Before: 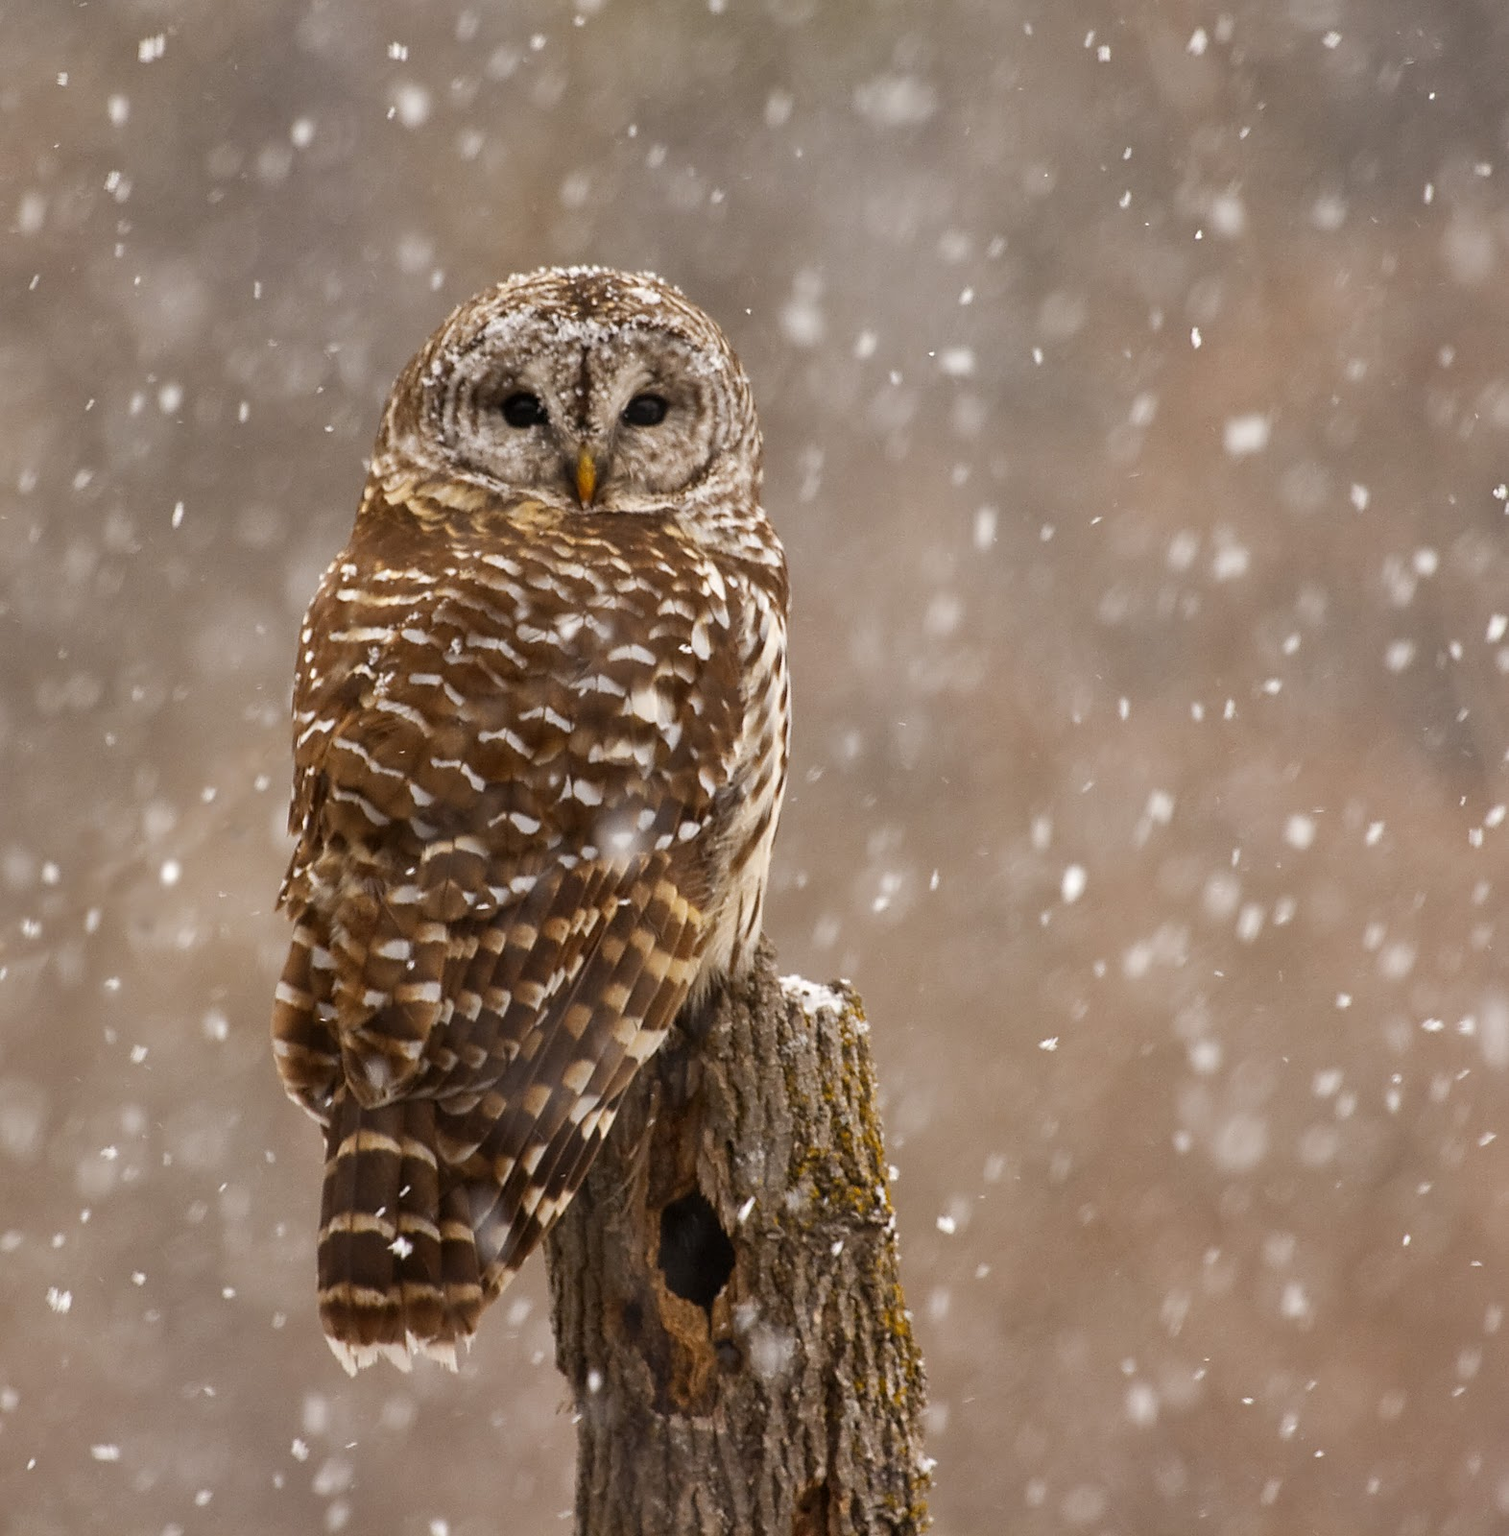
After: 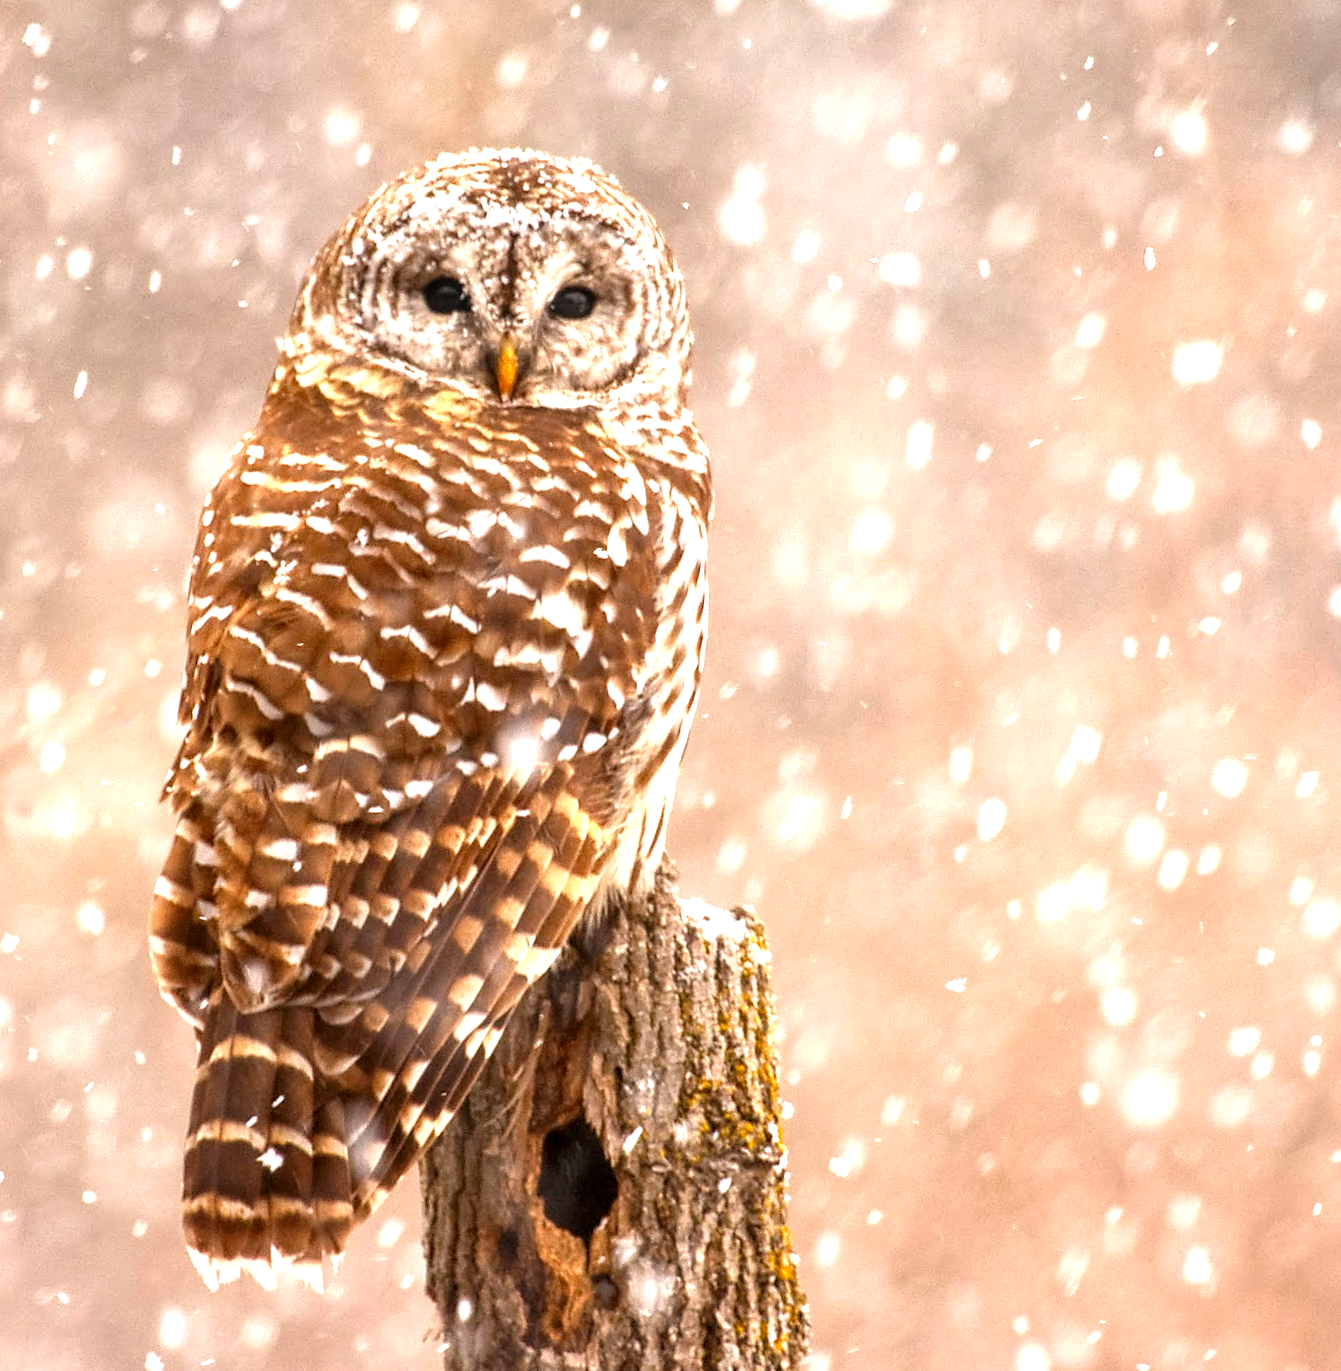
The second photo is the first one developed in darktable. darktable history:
crop and rotate: angle -3.13°, left 5.342%, top 5.172%, right 4.717%, bottom 4.472%
local contrast: on, module defaults
exposure: black level correction 0, exposure 1.455 EV, compensate exposure bias true, compensate highlight preservation false
